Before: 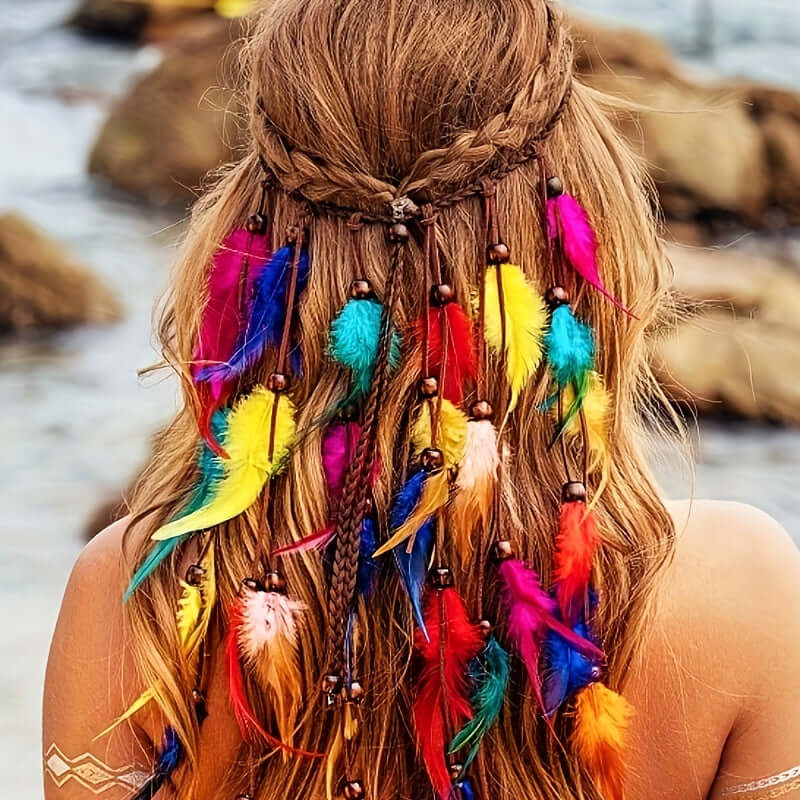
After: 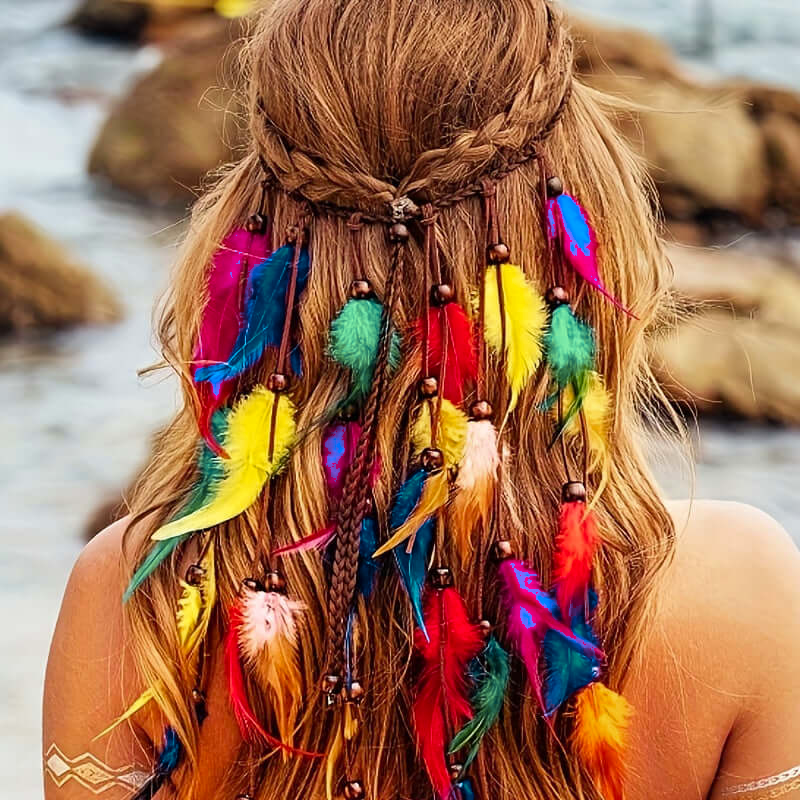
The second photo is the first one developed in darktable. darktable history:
color zones: curves: ch0 [(0.254, 0.492) (0.724, 0.62)]; ch1 [(0.25, 0.528) (0.719, 0.796)]; ch2 [(0, 0.472) (0.25, 0.5) (0.73, 0.184)]
